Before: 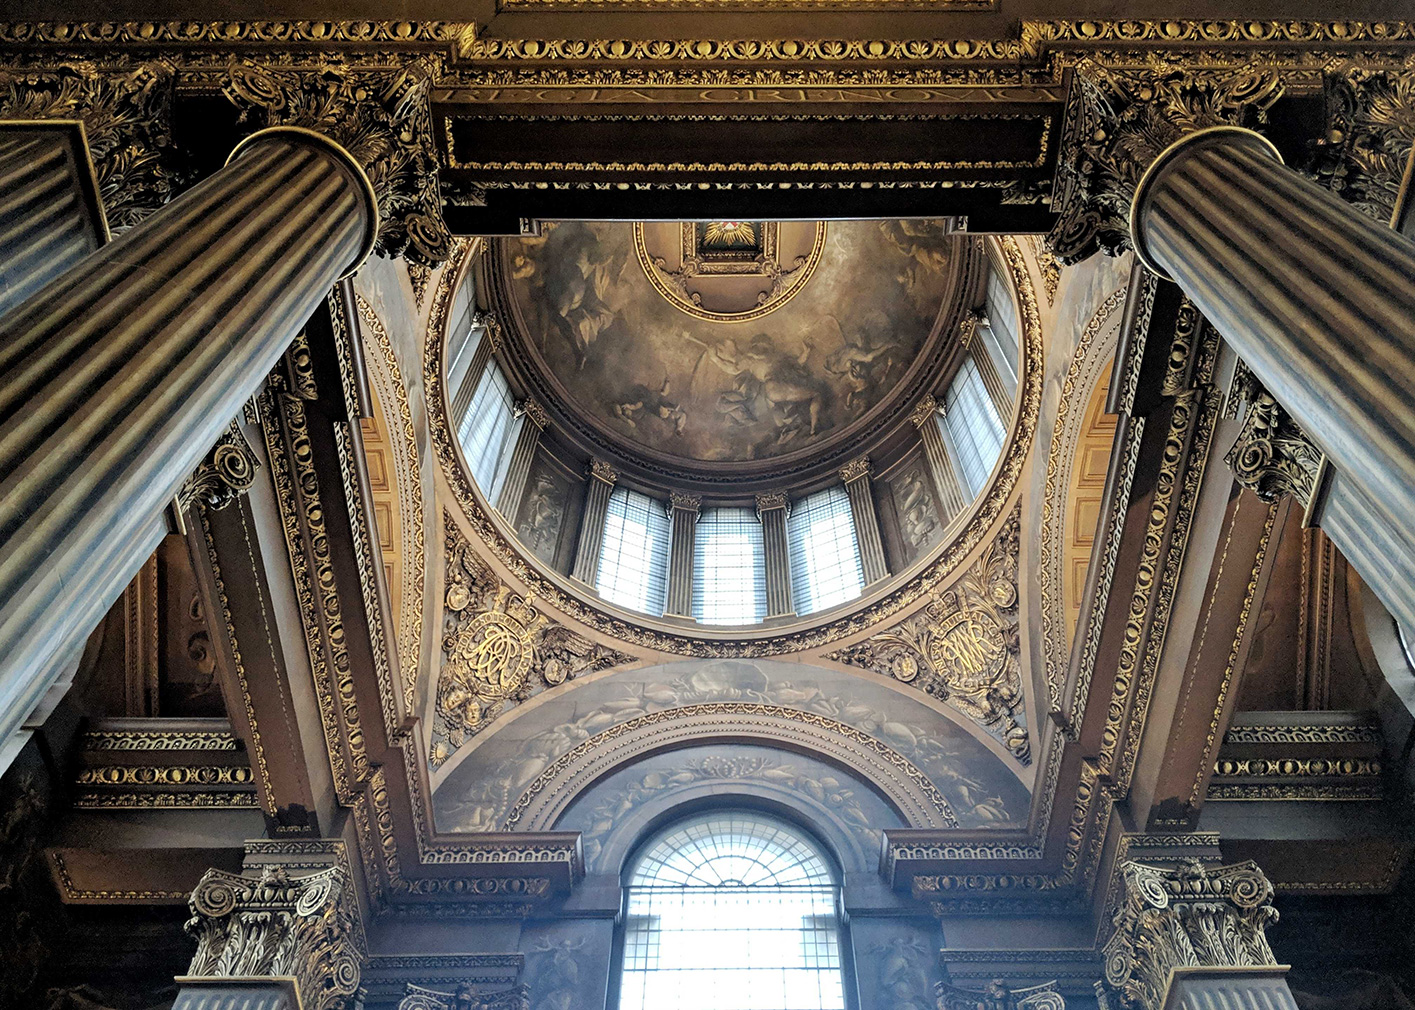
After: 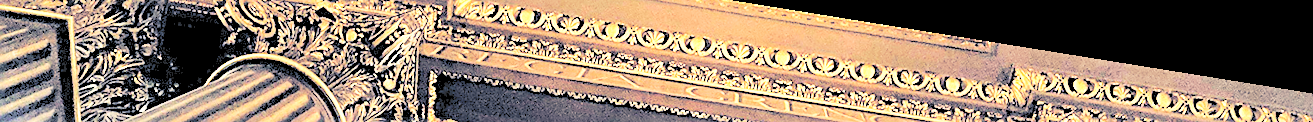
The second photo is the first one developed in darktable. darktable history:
base curve: curves: ch0 [(0, 0) (0.028, 0.03) (0.121, 0.232) (0.46, 0.748) (0.859, 0.968) (1, 1)], preserve colors none
contrast brightness saturation: brightness 1
exposure: exposure 1.16 EV, compensate exposure bias true, compensate highlight preservation false
sharpen: on, module defaults
crop and rotate: left 9.644%, top 9.491%, right 6.021%, bottom 80.509%
color balance rgb: shadows lift › hue 87.51°, highlights gain › chroma 3.21%, highlights gain › hue 55.1°, global offset › chroma 0.15%, global offset › hue 253.66°, linear chroma grading › global chroma 0.5%
rotate and perspective: rotation 9.12°, automatic cropping off
